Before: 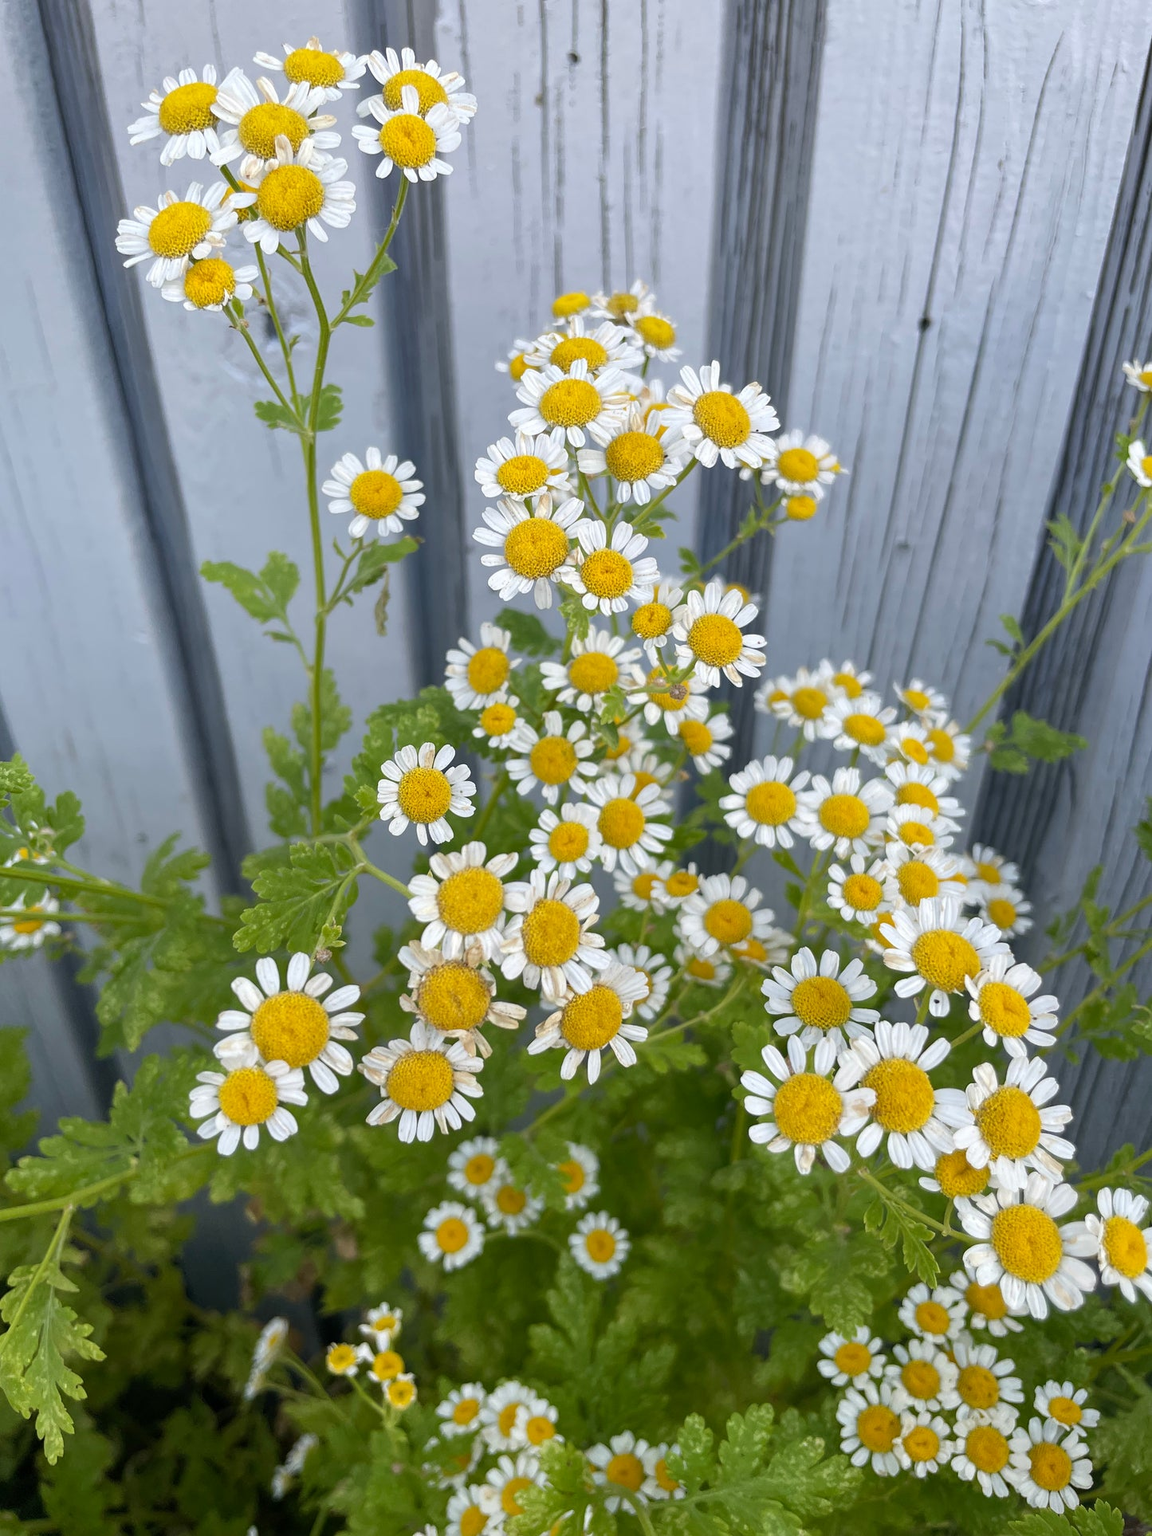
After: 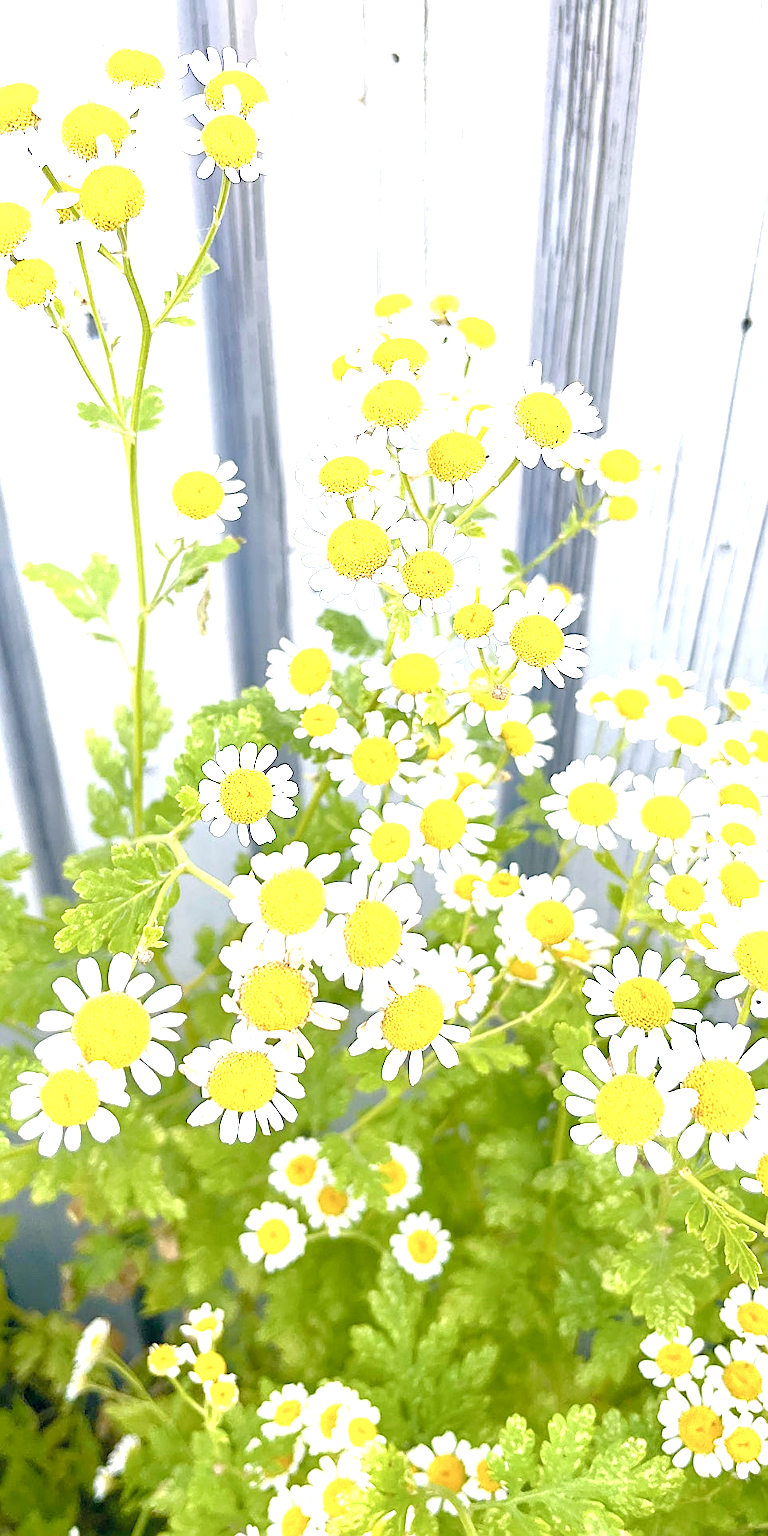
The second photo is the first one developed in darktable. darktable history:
exposure: exposure 2 EV, compensate exposure bias true, compensate highlight preservation false
sharpen: on, module defaults
crop and rotate: left 15.546%, right 17.787%
color balance rgb: perceptual saturation grading › global saturation 35%, perceptual saturation grading › highlights -30%, perceptual saturation grading › shadows 35%, perceptual brilliance grading › global brilliance 3%, perceptual brilliance grading › highlights -3%, perceptual brilliance grading › shadows 3%
color correction: highlights a* 2.75, highlights b* 5, shadows a* -2.04, shadows b* -4.84, saturation 0.8
tone equalizer: -8 EV 1 EV, -7 EV 1 EV, -6 EV 1 EV, -5 EV 1 EV, -4 EV 1 EV, -3 EV 0.75 EV, -2 EV 0.5 EV, -1 EV 0.25 EV
